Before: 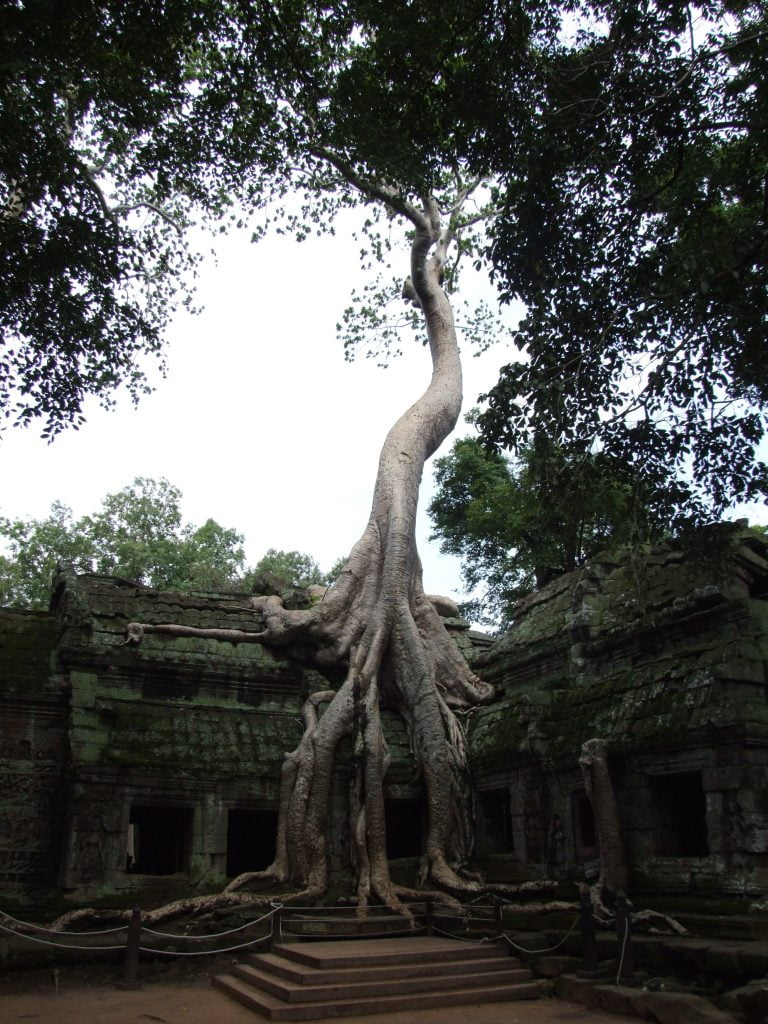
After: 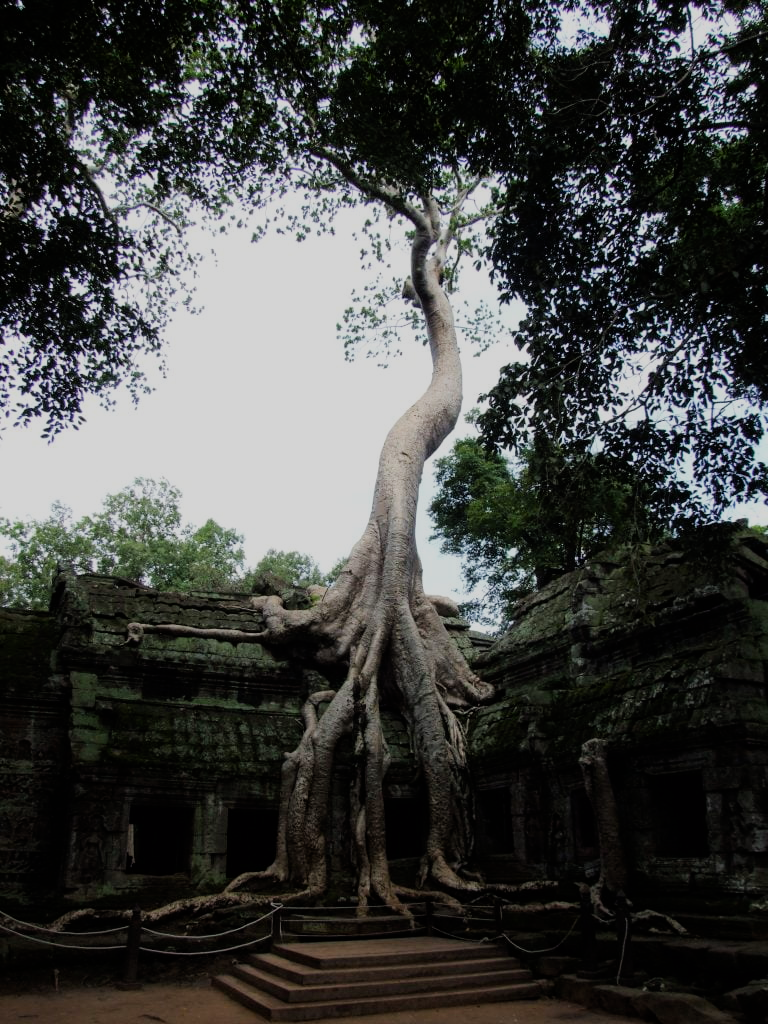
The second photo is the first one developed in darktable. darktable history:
filmic rgb: black relative exposure -7.65 EV, white relative exposure 4.56 EV, hardness 3.61
contrast brightness saturation: saturation 0.18
vibrance: on, module defaults
